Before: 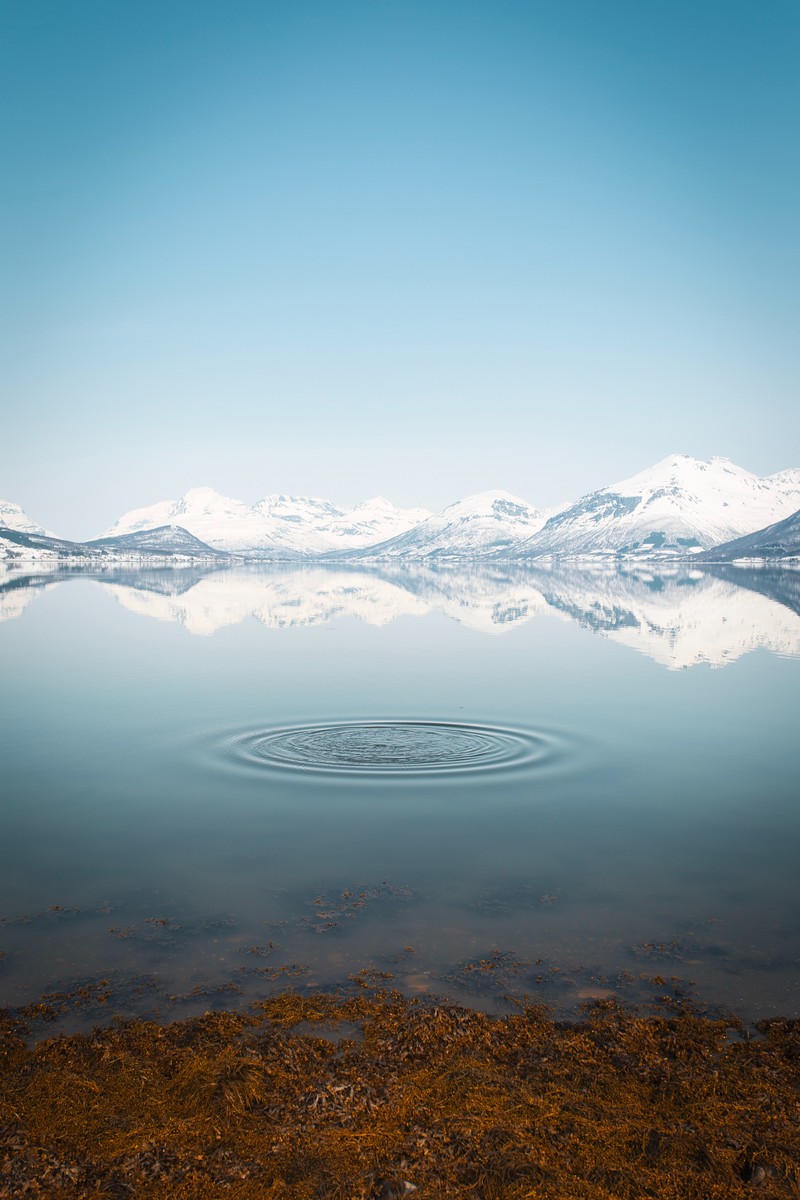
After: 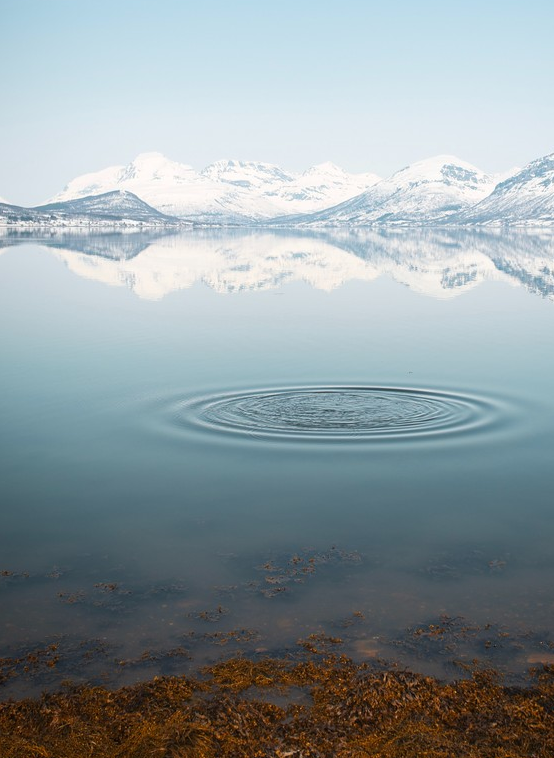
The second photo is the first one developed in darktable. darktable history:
crop: left 6.484%, top 27.977%, right 24.253%, bottom 8.823%
